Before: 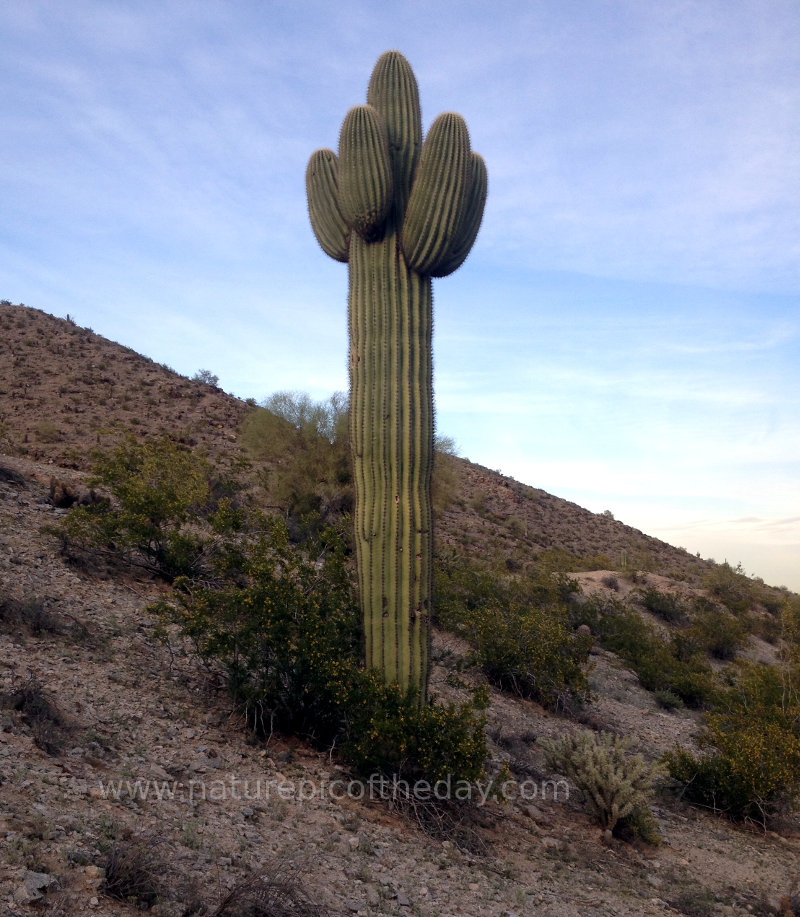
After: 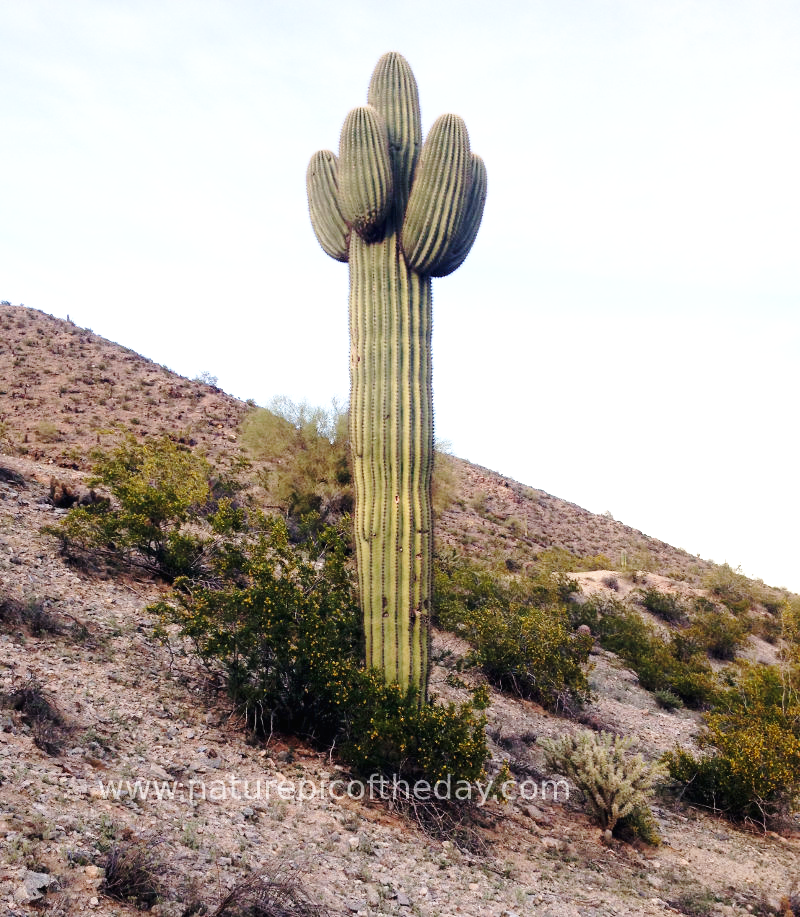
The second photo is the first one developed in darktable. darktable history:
base curve: curves: ch0 [(0, 0) (0.028, 0.03) (0.121, 0.232) (0.46, 0.748) (0.859, 0.968) (1, 1)], preserve colors none
tone equalizer: on, module defaults
exposure: black level correction -0.001, exposure 0.9 EV, compensate exposure bias true, compensate highlight preservation false
